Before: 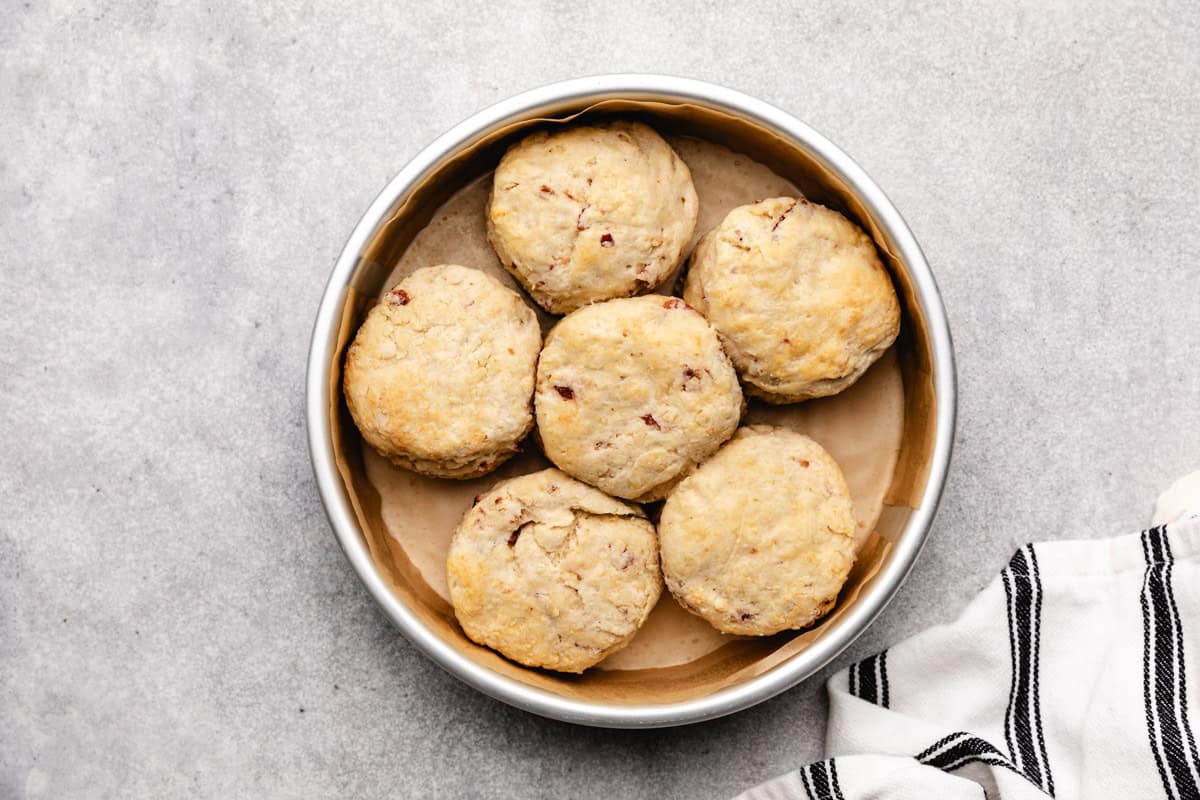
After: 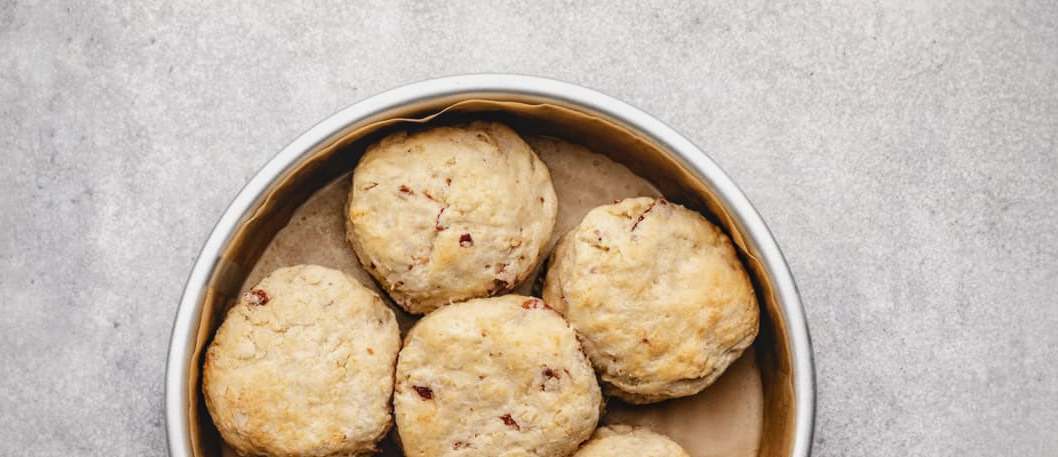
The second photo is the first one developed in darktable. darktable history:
local contrast: on, module defaults
crop and rotate: left 11.812%, bottom 42.776%
vignetting: fall-off radius 60.92%
contrast brightness saturation: contrast -0.1, saturation -0.1
